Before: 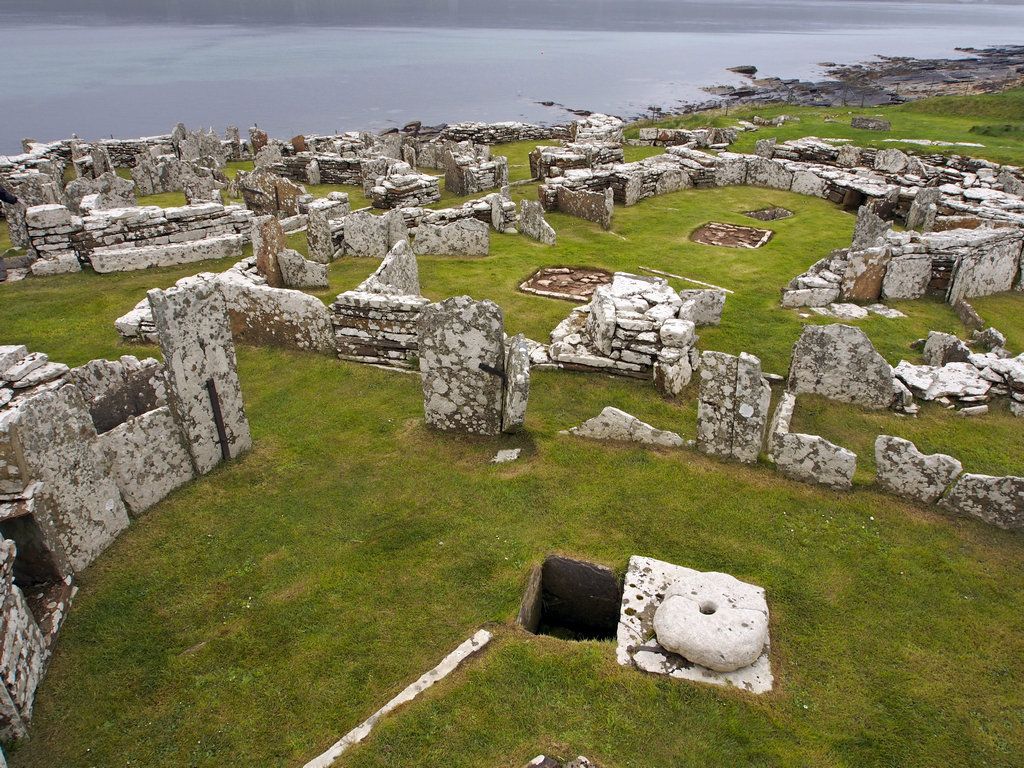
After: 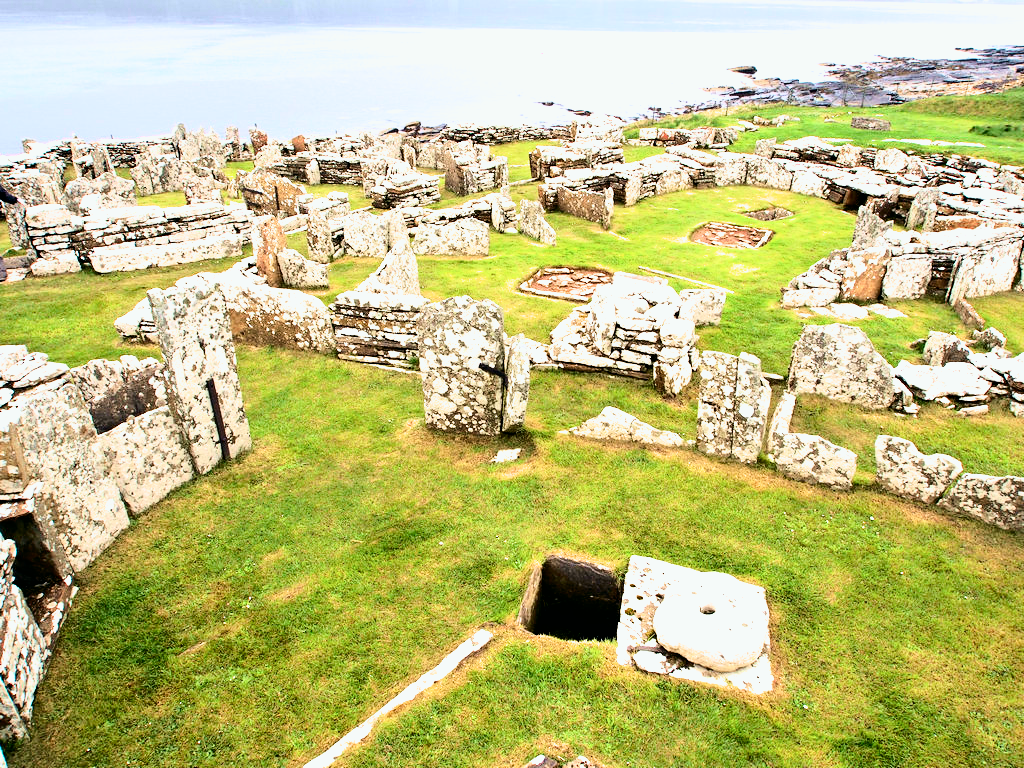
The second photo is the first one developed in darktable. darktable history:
filmic rgb: black relative exposure -8.2 EV, white relative exposure 2.2 EV, target white luminance 99.895%, hardness 7.09, latitude 74.47%, contrast 1.319, highlights saturation mix -1.64%, shadows ↔ highlights balance 30.43%, iterations of high-quality reconstruction 0
exposure: black level correction 0, exposure 1.1 EV, compensate highlight preservation false
tone curve: curves: ch0 [(0, 0) (0.114, 0.083) (0.291, 0.3) (0.447, 0.535) (0.602, 0.712) (0.772, 0.864) (0.999, 0.978)]; ch1 [(0, 0) (0.389, 0.352) (0.458, 0.433) (0.486, 0.474) (0.509, 0.505) (0.535, 0.541) (0.555, 0.557) (0.677, 0.724) (1, 1)]; ch2 [(0, 0) (0.369, 0.388) (0.449, 0.431) (0.501, 0.5) (0.528, 0.552) (0.561, 0.596) (0.697, 0.721) (1, 1)], color space Lab, independent channels, preserve colors none
